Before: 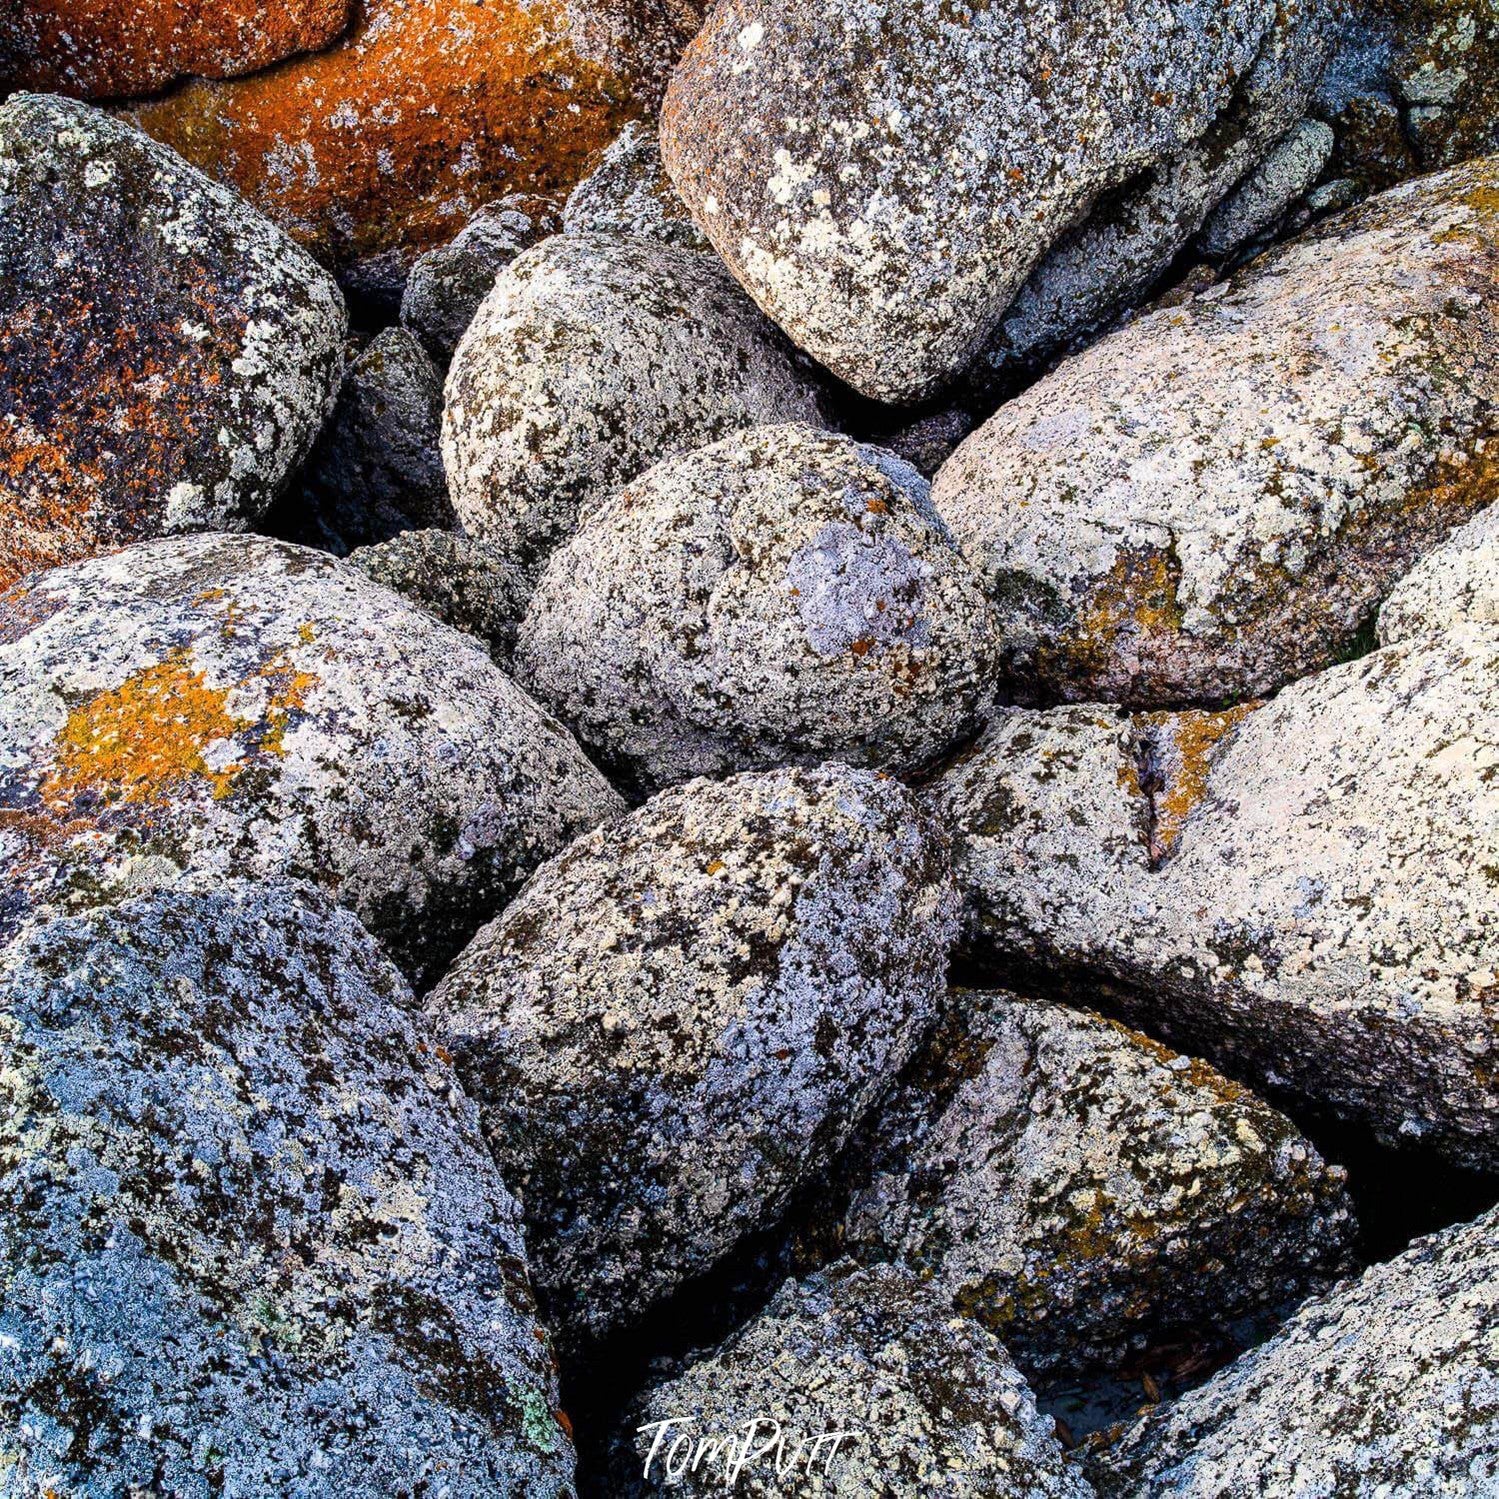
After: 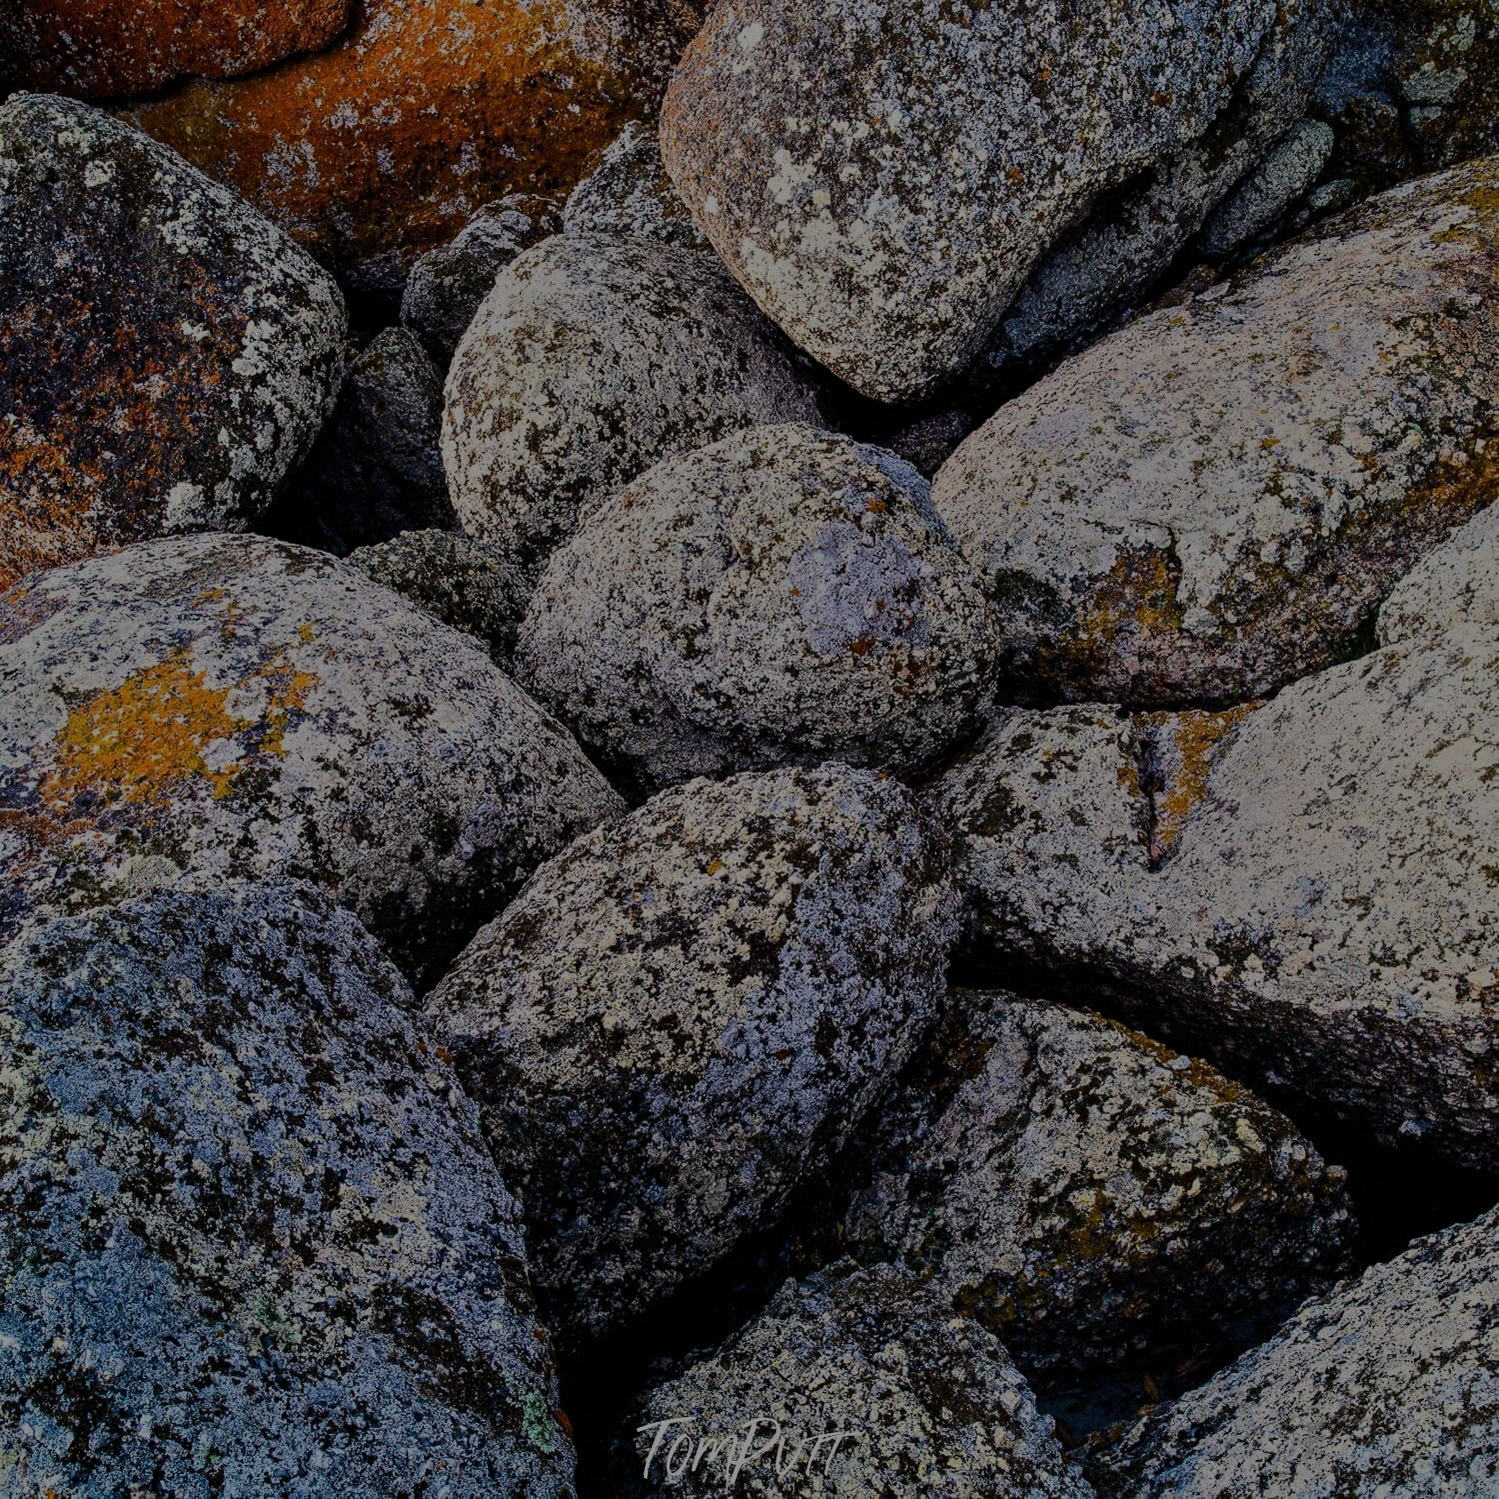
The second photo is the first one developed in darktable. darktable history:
tone equalizer: -8 EV -1.99 EV, -7 EV -1.98 EV, -6 EV -1.96 EV, -5 EV -1.99 EV, -4 EV -1.99 EV, -3 EV -2 EV, -2 EV -1.99 EV, -1 EV -1.62 EV, +0 EV -1.98 EV
